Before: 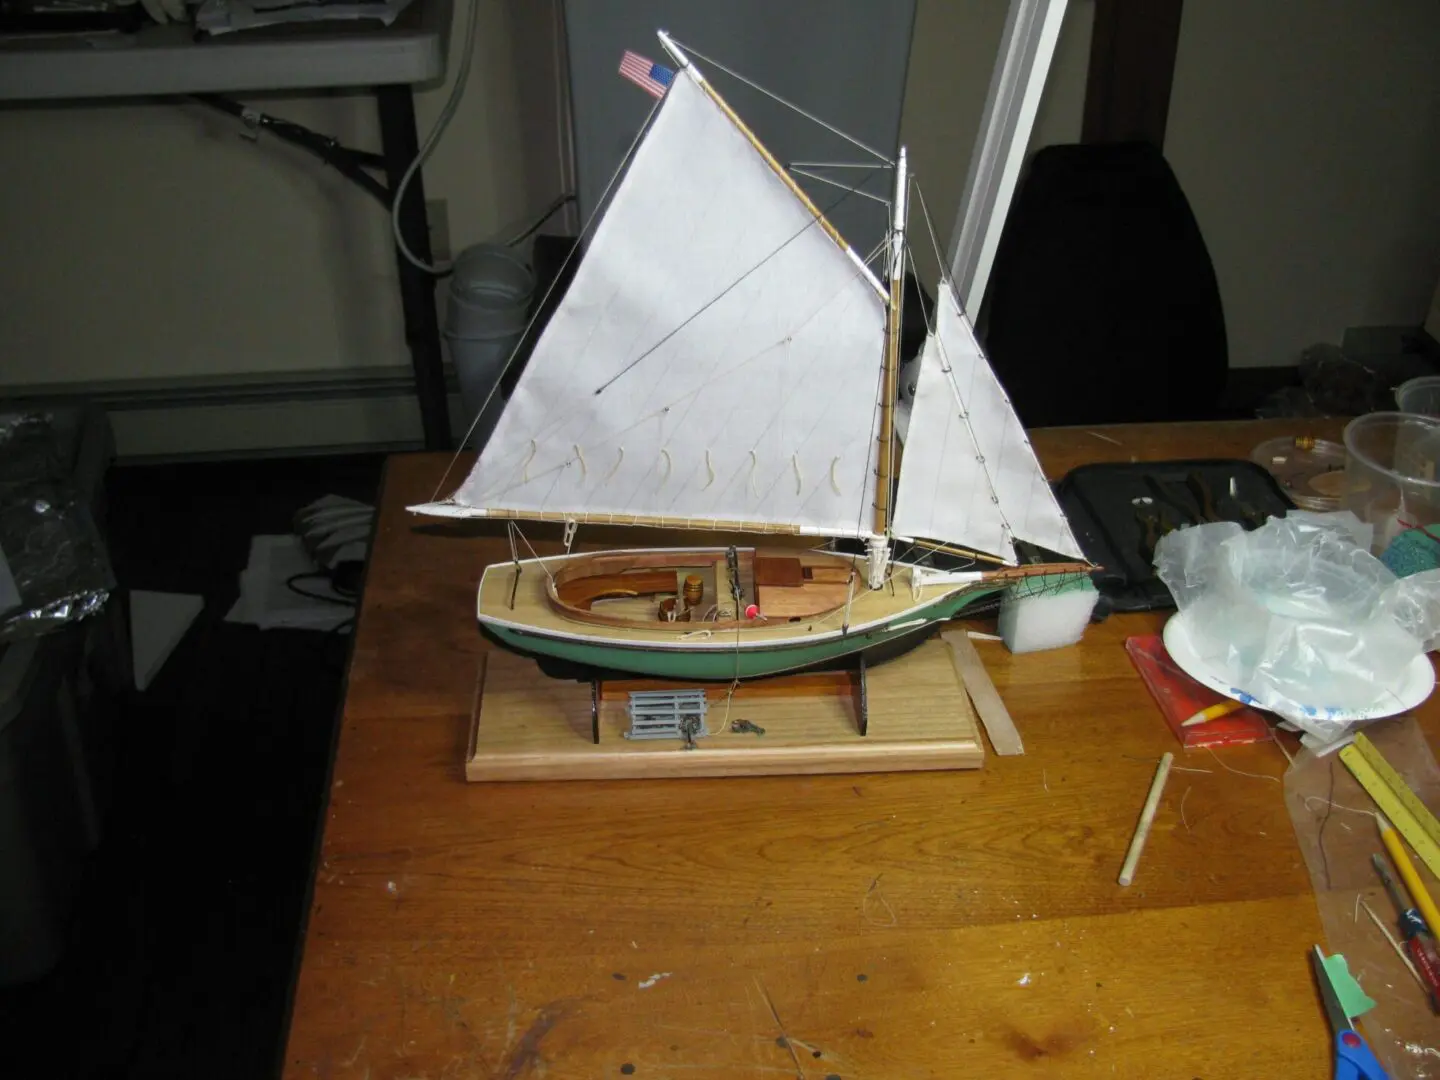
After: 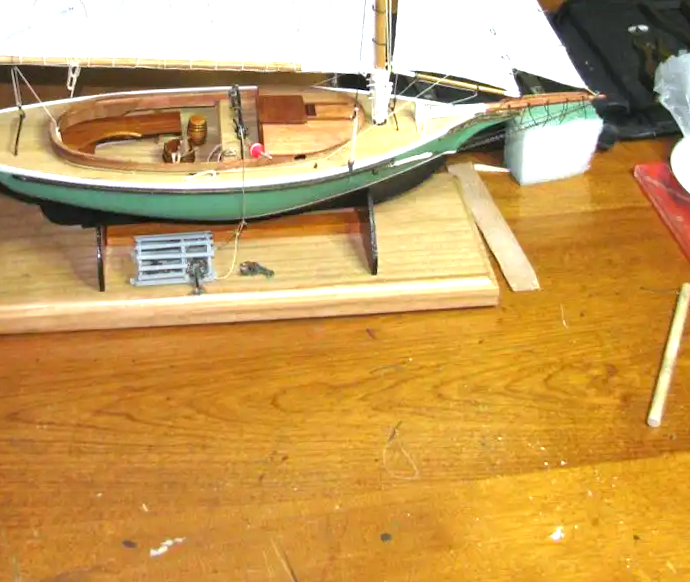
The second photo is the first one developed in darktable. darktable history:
crop: left 34.479%, top 38.822%, right 13.718%, bottom 5.172%
rotate and perspective: rotation -1.68°, lens shift (vertical) -0.146, crop left 0.049, crop right 0.912, crop top 0.032, crop bottom 0.96
exposure: black level correction 0, exposure 1.45 EV, compensate exposure bias true, compensate highlight preservation false
white balance: red 0.974, blue 1.044
